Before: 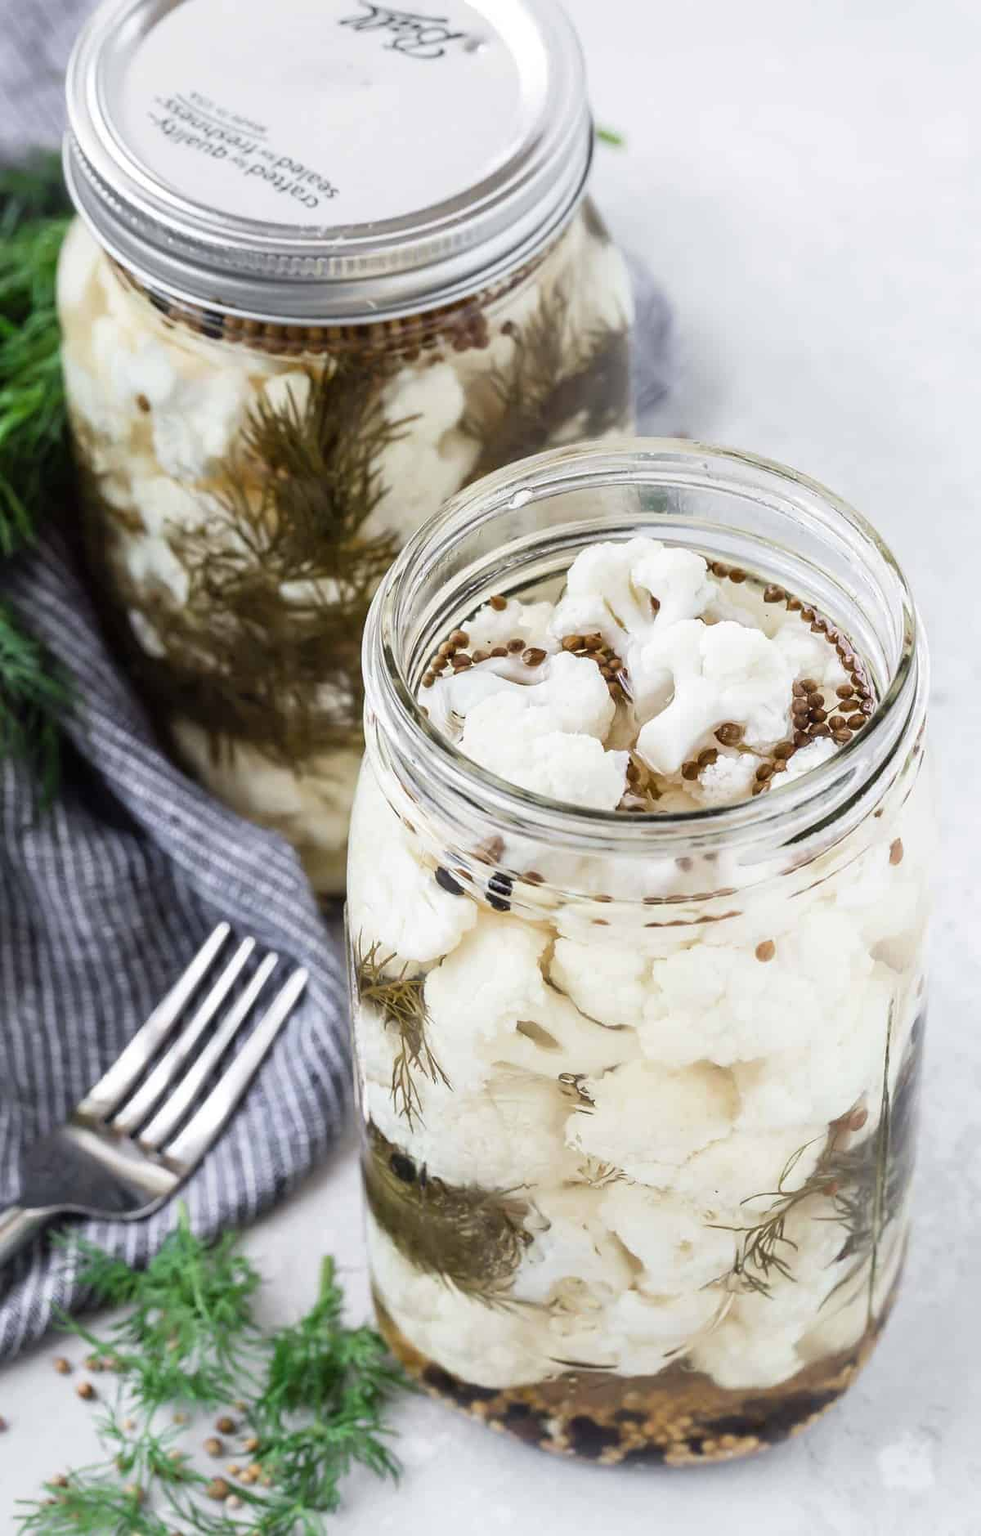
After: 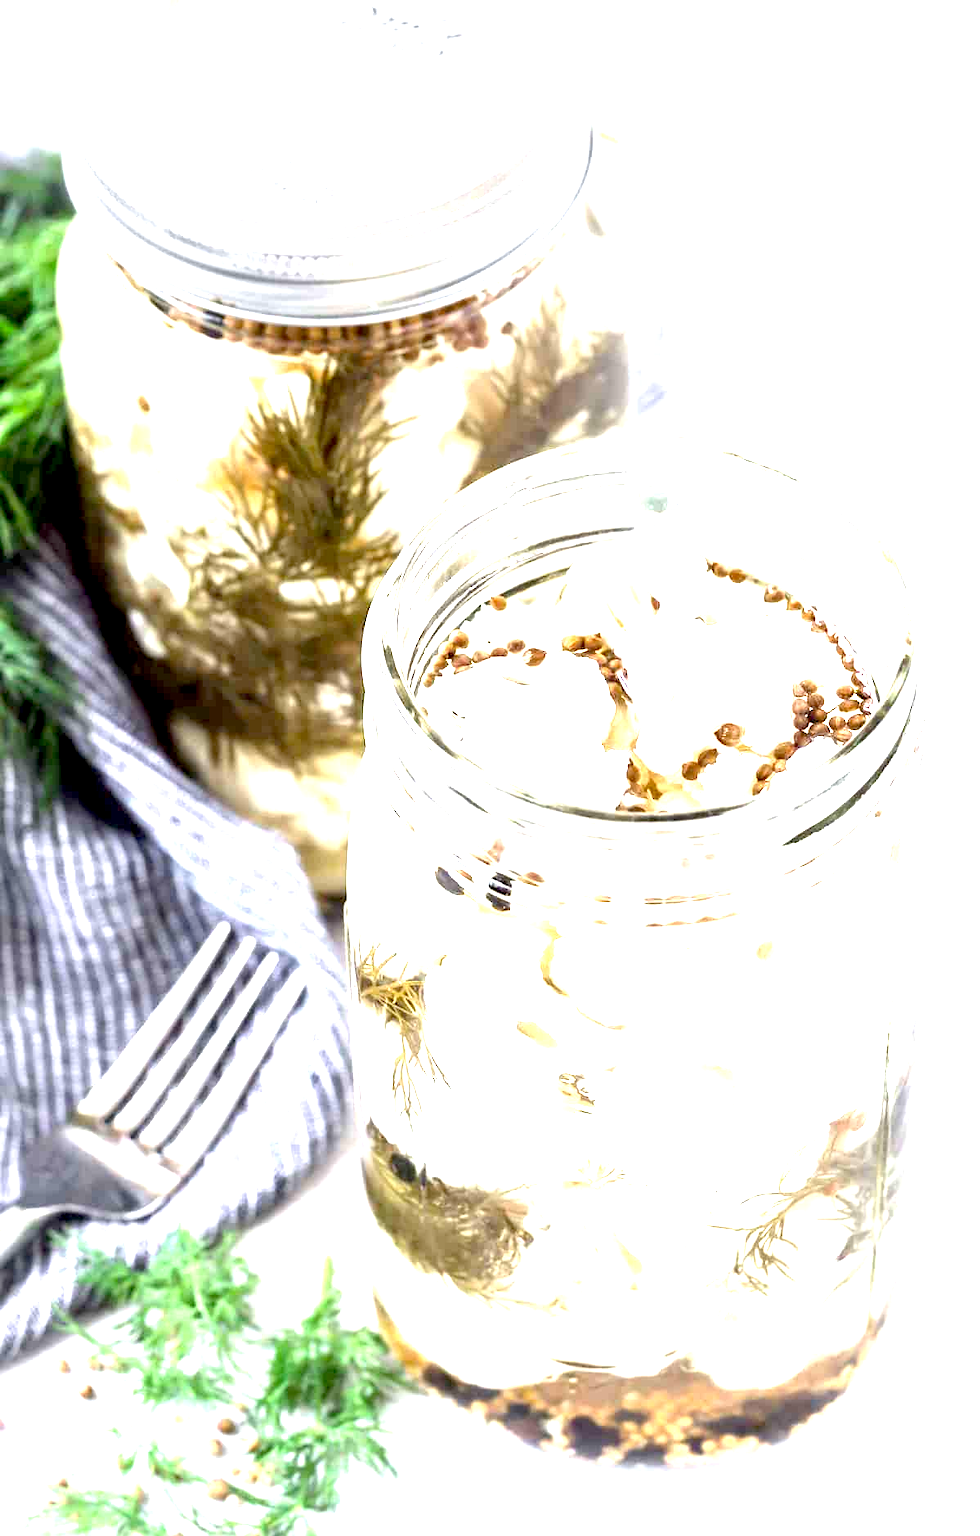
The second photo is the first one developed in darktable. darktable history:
exposure: black level correction 0.005, exposure 2.084 EV, compensate highlight preservation false
